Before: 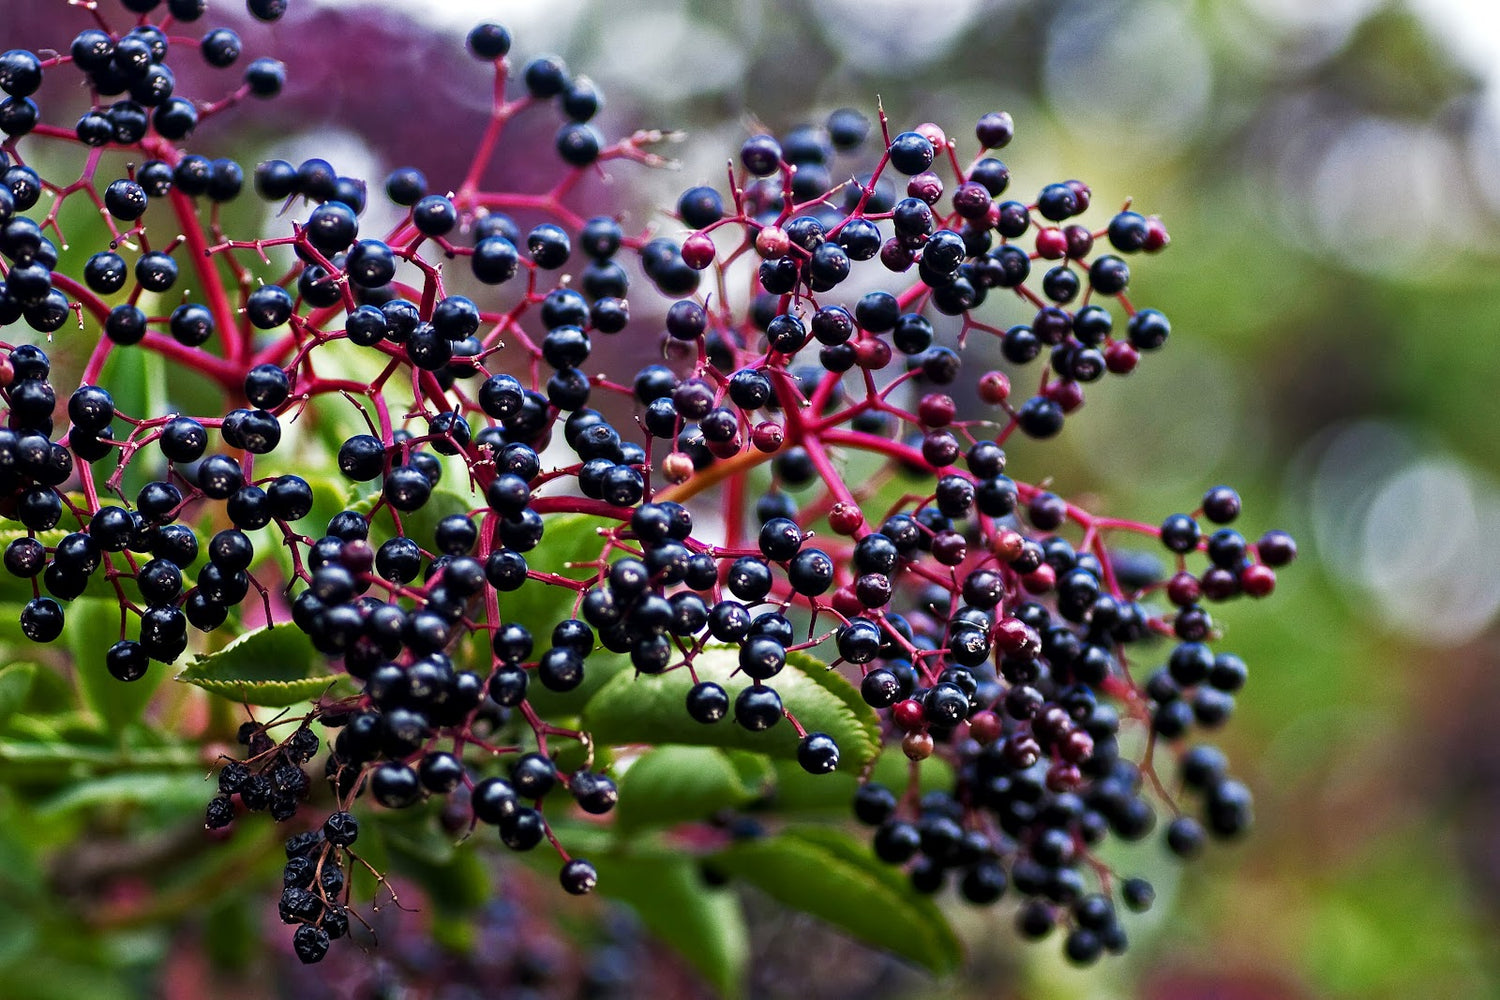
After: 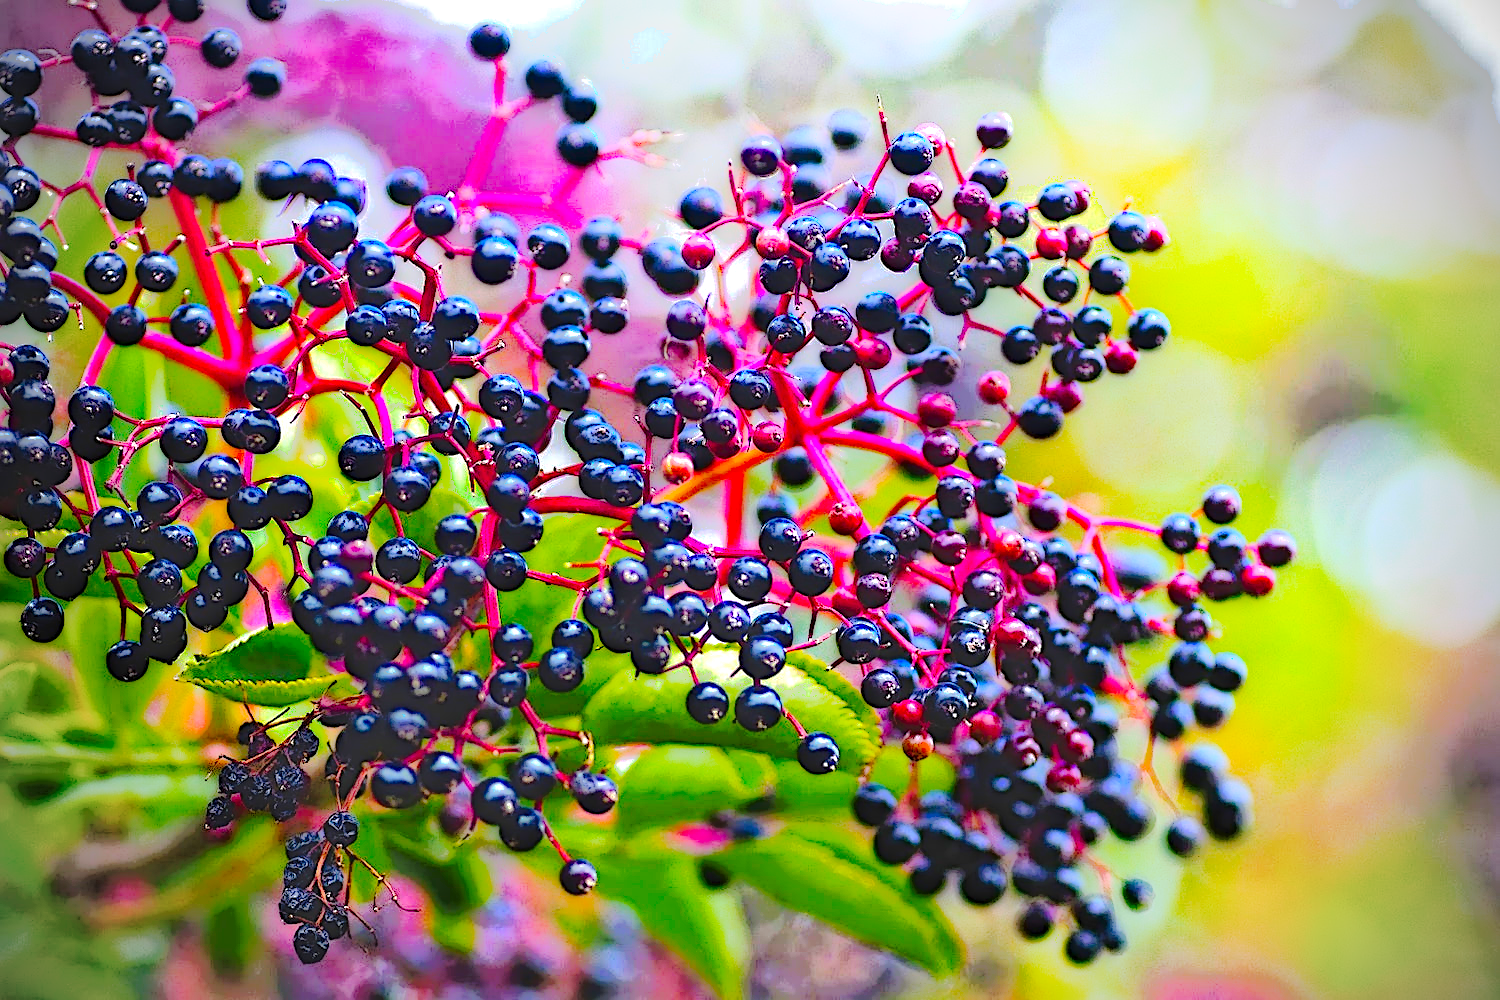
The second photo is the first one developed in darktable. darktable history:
contrast brightness saturation: contrast 0.24, brightness 0.26, saturation 0.39
tone curve: curves: ch0 [(0, 0) (0.003, 0.075) (0.011, 0.079) (0.025, 0.079) (0.044, 0.082) (0.069, 0.085) (0.1, 0.089) (0.136, 0.096) (0.177, 0.105) (0.224, 0.14) (0.277, 0.202) (0.335, 0.304) (0.399, 0.417) (0.468, 0.521) (0.543, 0.636) (0.623, 0.726) (0.709, 0.801) (0.801, 0.878) (0.898, 0.927) (1, 1)], preserve colors none
color balance rgb: linear chroma grading › global chroma 23.15%, perceptual saturation grading › global saturation 28.7%, perceptual saturation grading › mid-tones 12.04%, perceptual saturation grading › shadows 10.19%, global vibrance 22.22%
vignetting: fall-off start 75%, brightness -0.692, width/height ratio 1.084
exposure: black level correction -0.023, exposure 1.397 EV, compensate highlight preservation false
shadows and highlights: shadows -62.32, white point adjustment -5.22, highlights 61.59
local contrast: highlights 0%, shadows 198%, detail 164%, midtone range 0.001
sharpen: on, module defaults
